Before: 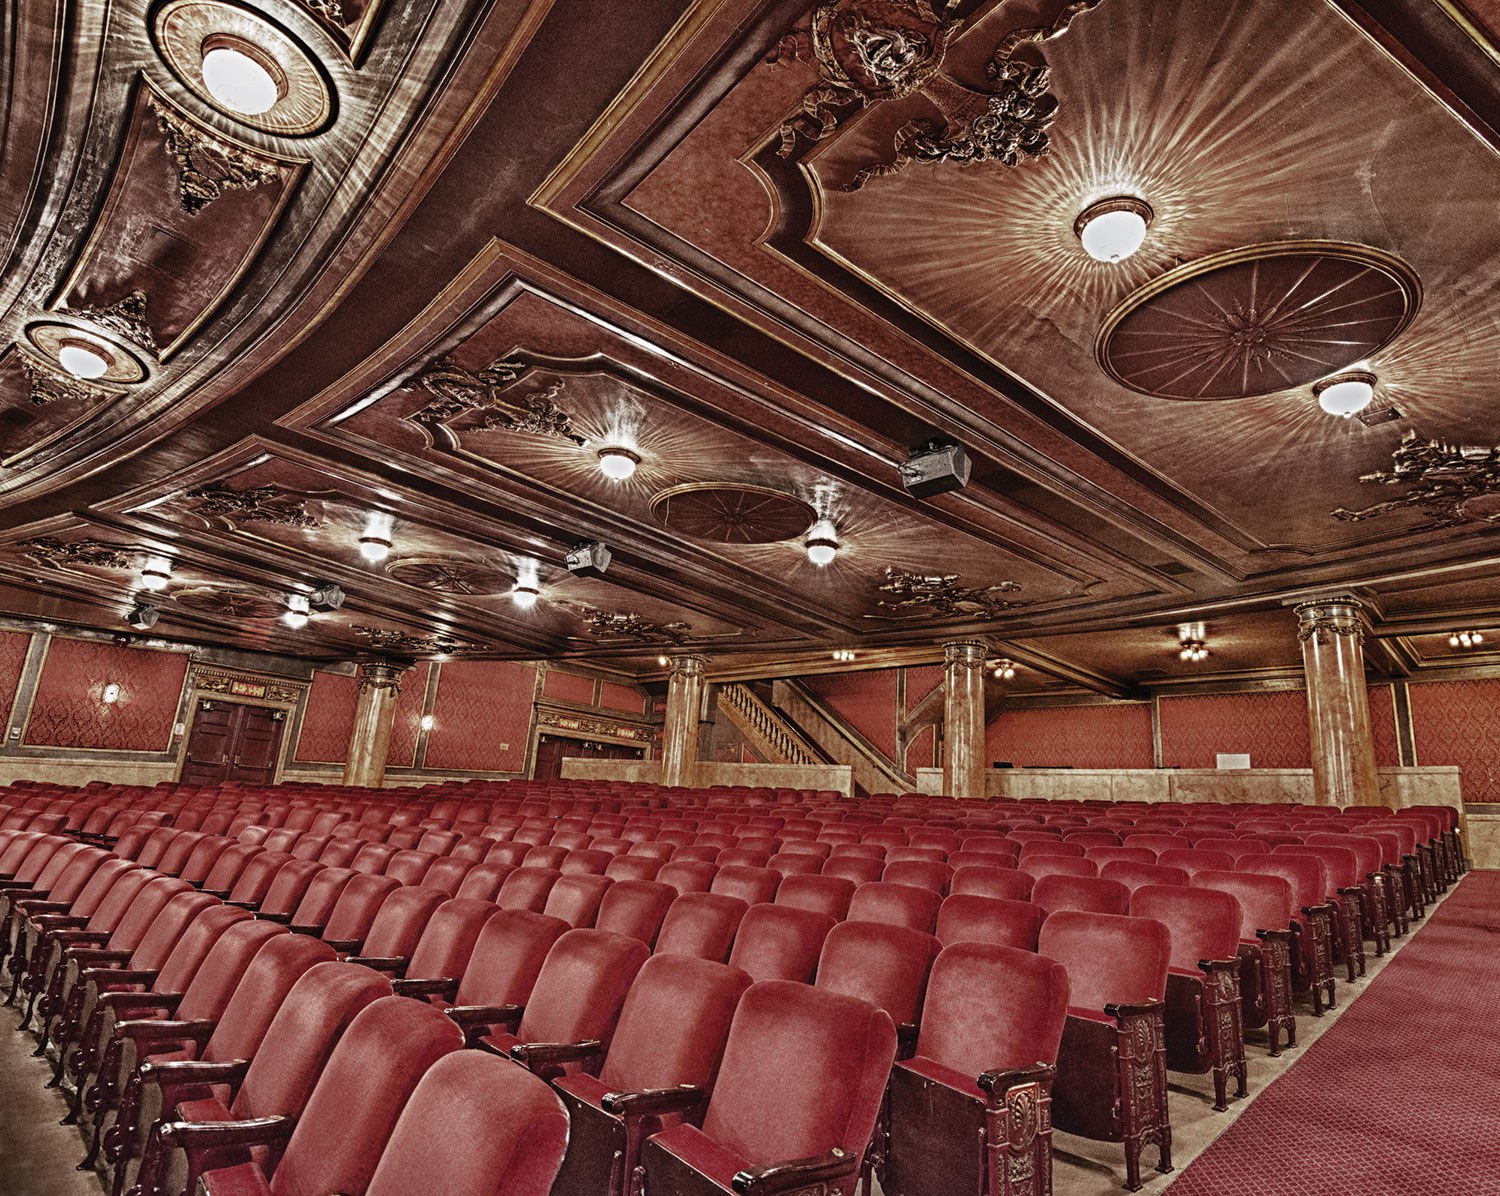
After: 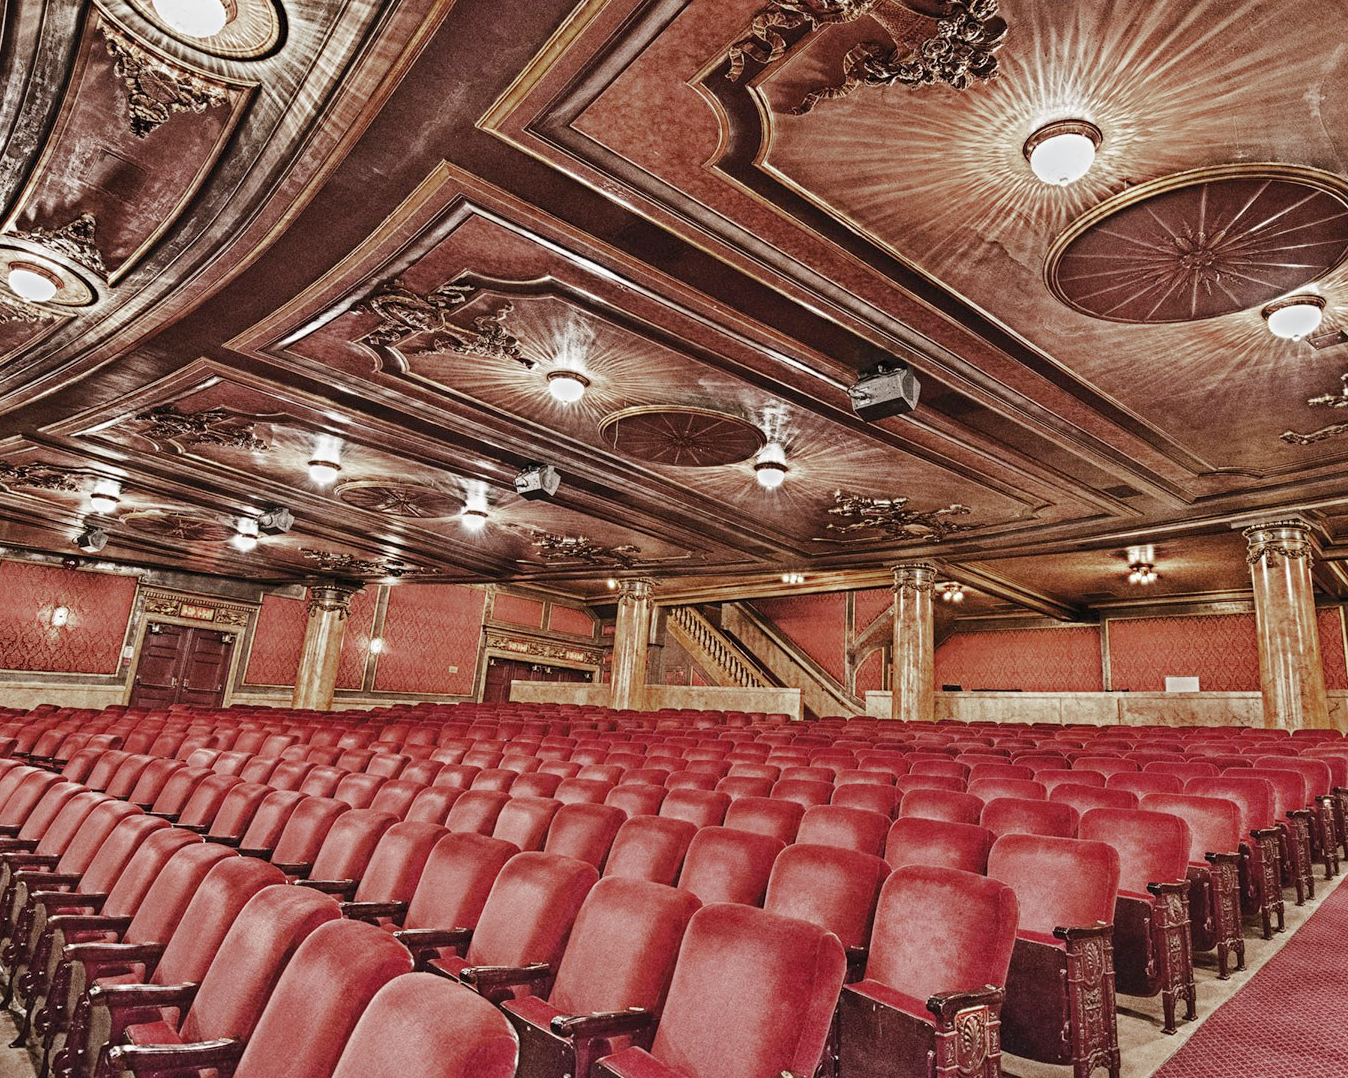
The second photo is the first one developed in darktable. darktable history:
crop: left 3.417%, top 6.515%, right 6.663%, bottom 3.334%
base curve: curves: ch0 [(0, 0) (0.158, 0.273) (0.879, 0.895) (1, 1)], preserve colors none
